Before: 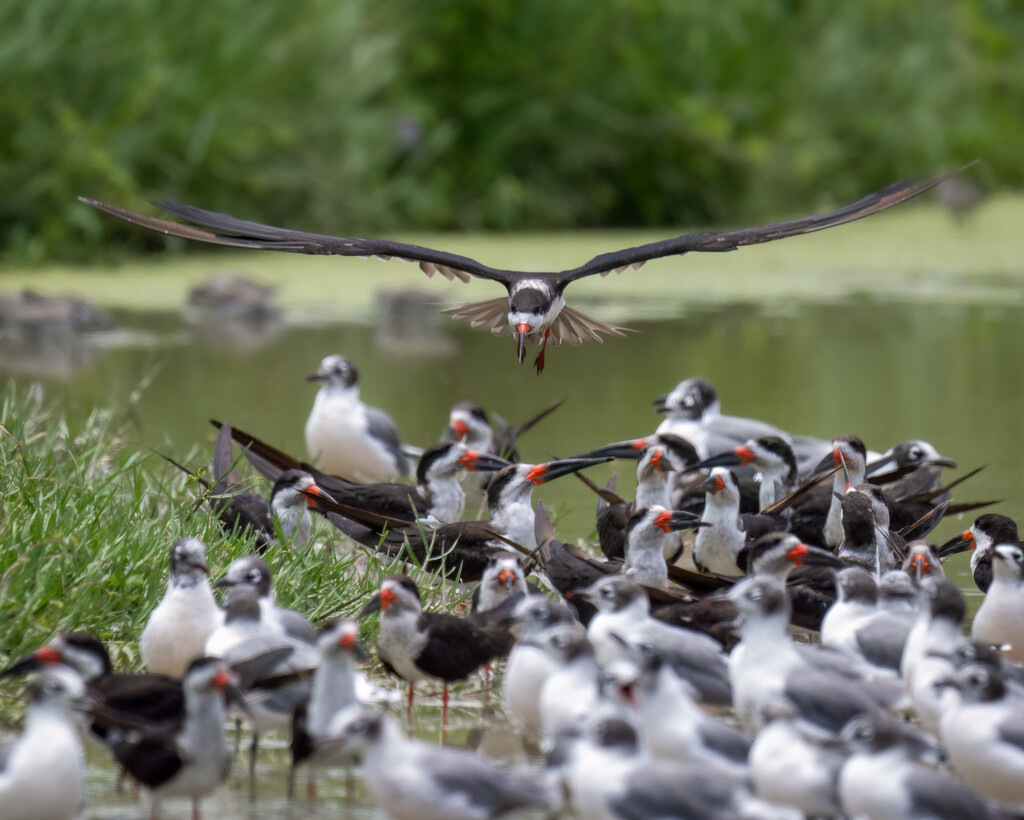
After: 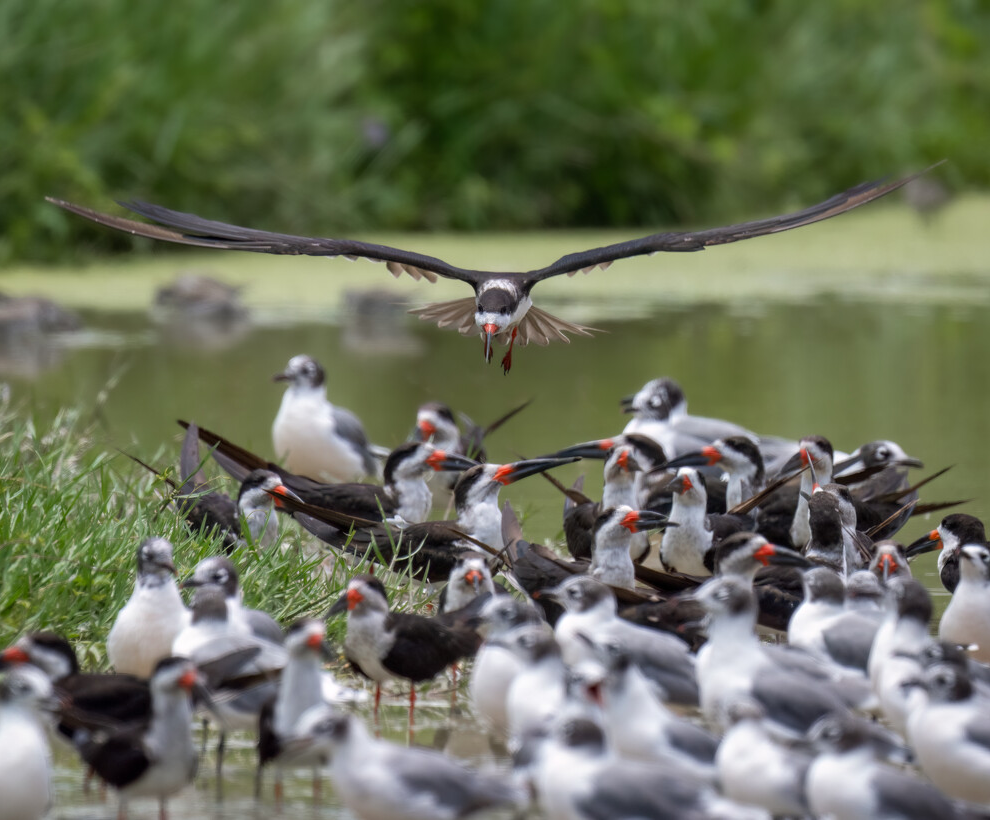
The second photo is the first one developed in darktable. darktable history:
crop and rotate: left 3.283%
